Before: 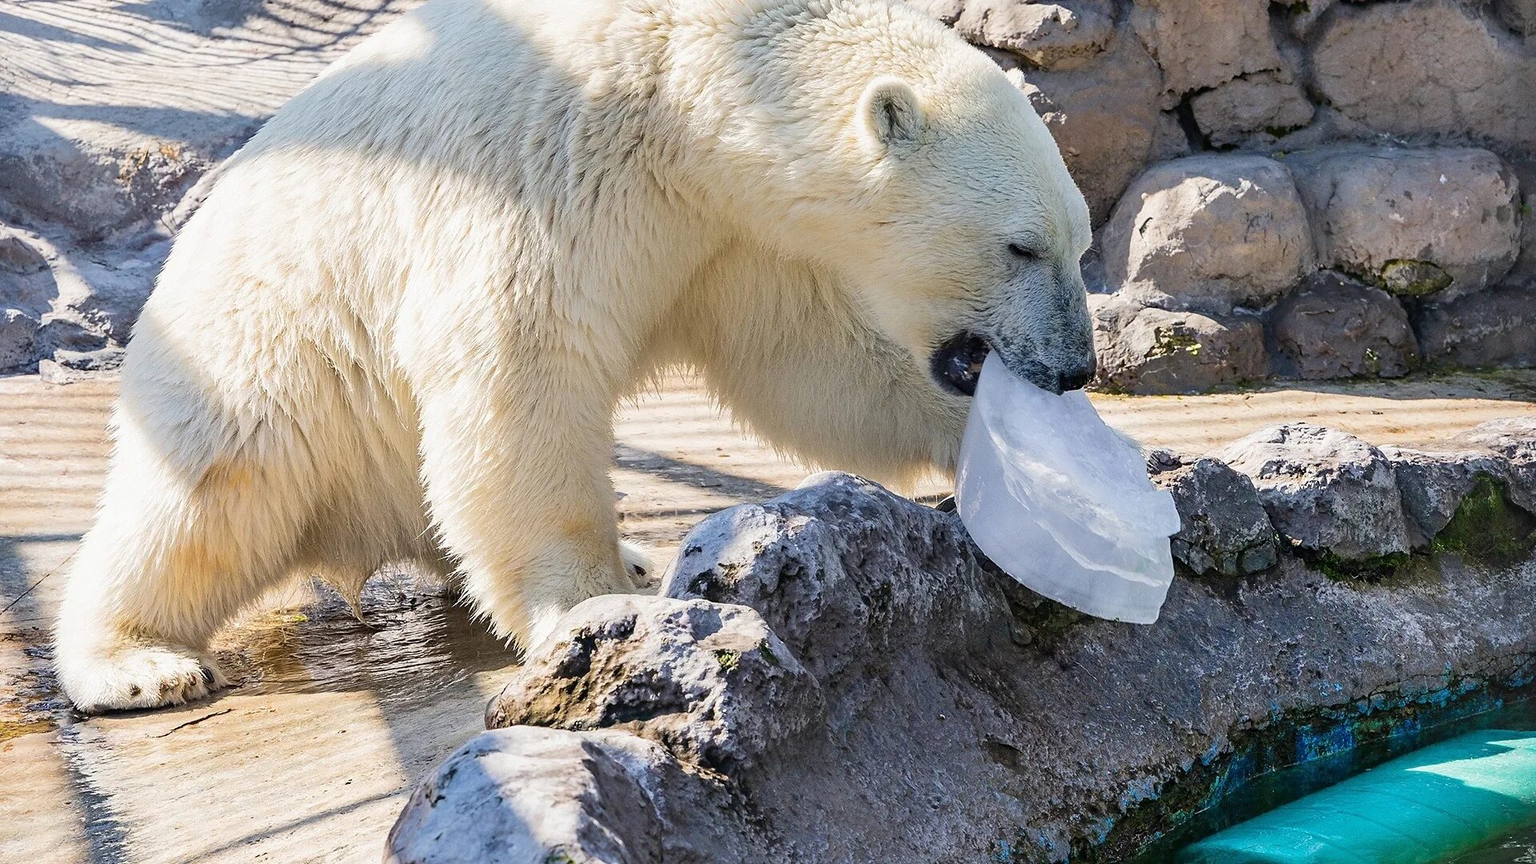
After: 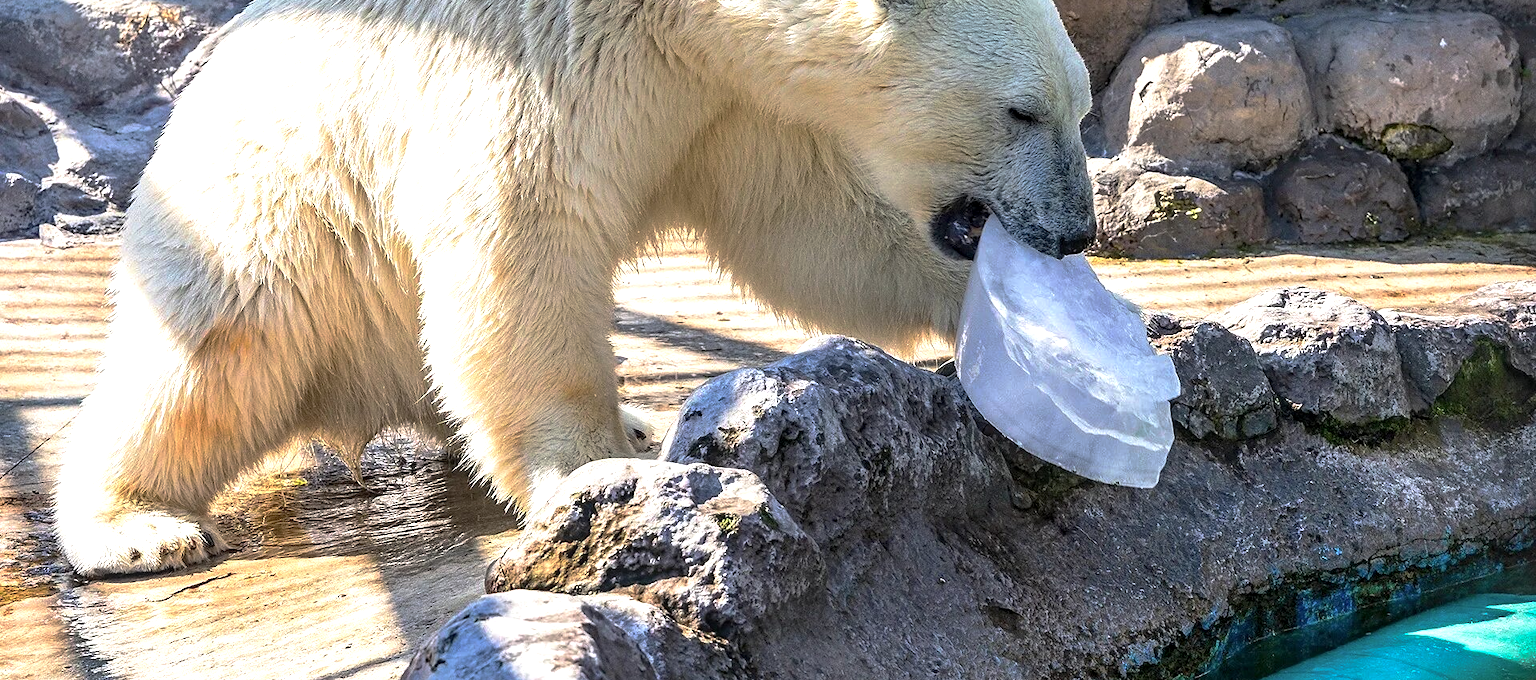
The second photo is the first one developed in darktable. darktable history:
crop and rotate: top 15.827%, bottom 5.408%
exposure: black level correction 0, exposure 0.498 EV, compensate highlight preservation false
local contrast: on, module defaults
base curve: curves: ch0 [(0, 0) (0.595, 0.418) (1, 1)], preserve colors none
